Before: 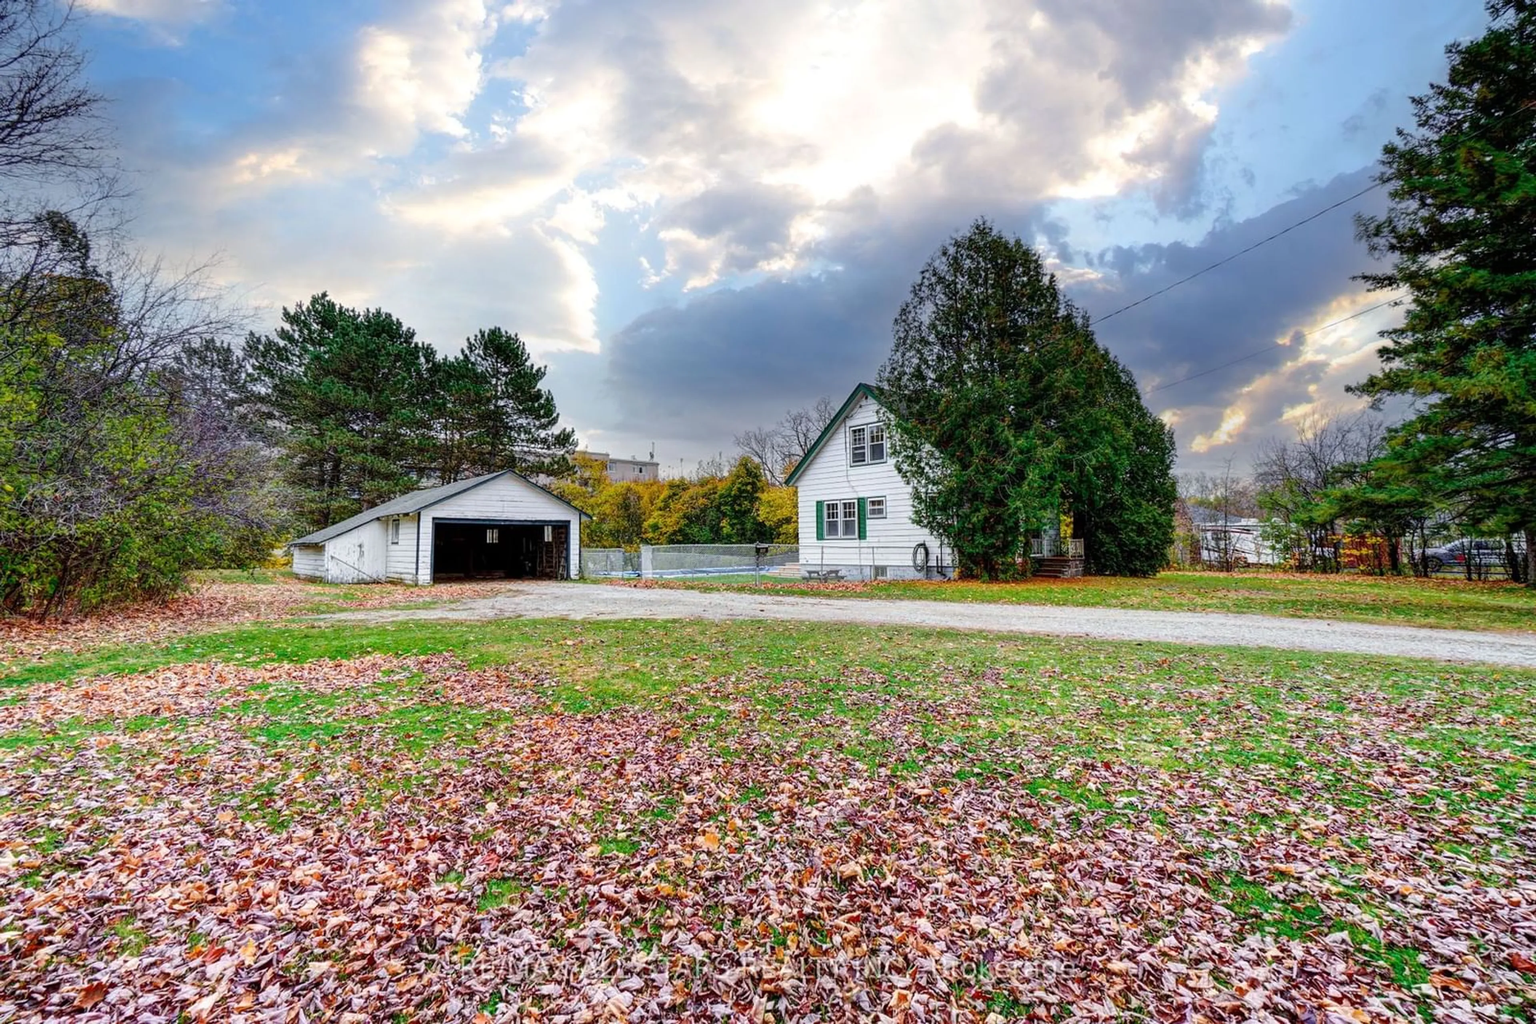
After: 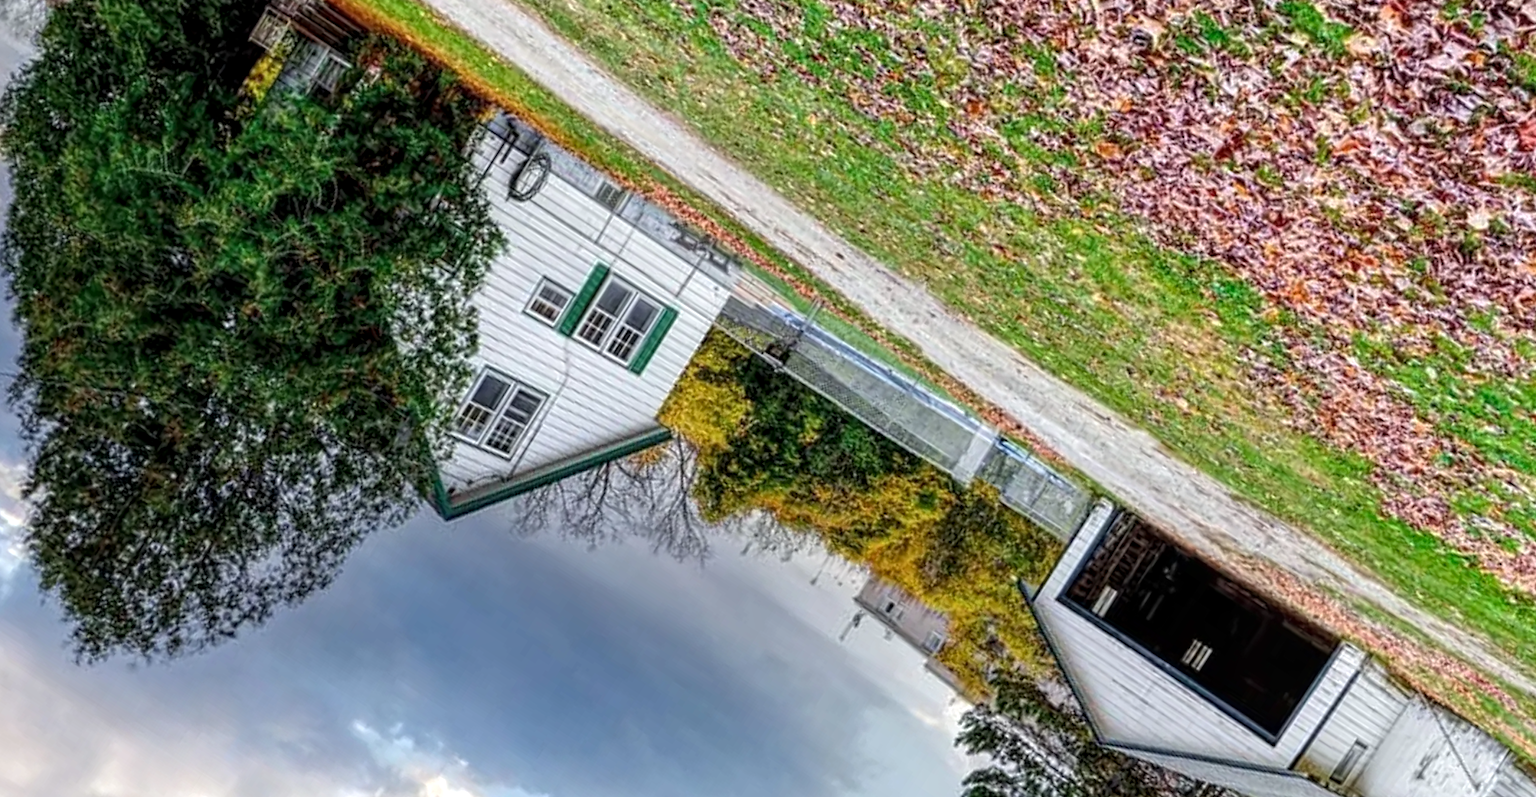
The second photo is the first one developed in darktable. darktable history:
color correction: highlights a* -0.312, highlights b* -0.092
local contrast: highlights 96%, shadows 85%, detail 160%, midtone range 0.2
crop and rotate: angle 147.25°, left 9.109%, top 15.627%, right 4.574%, bottom 17.115%
